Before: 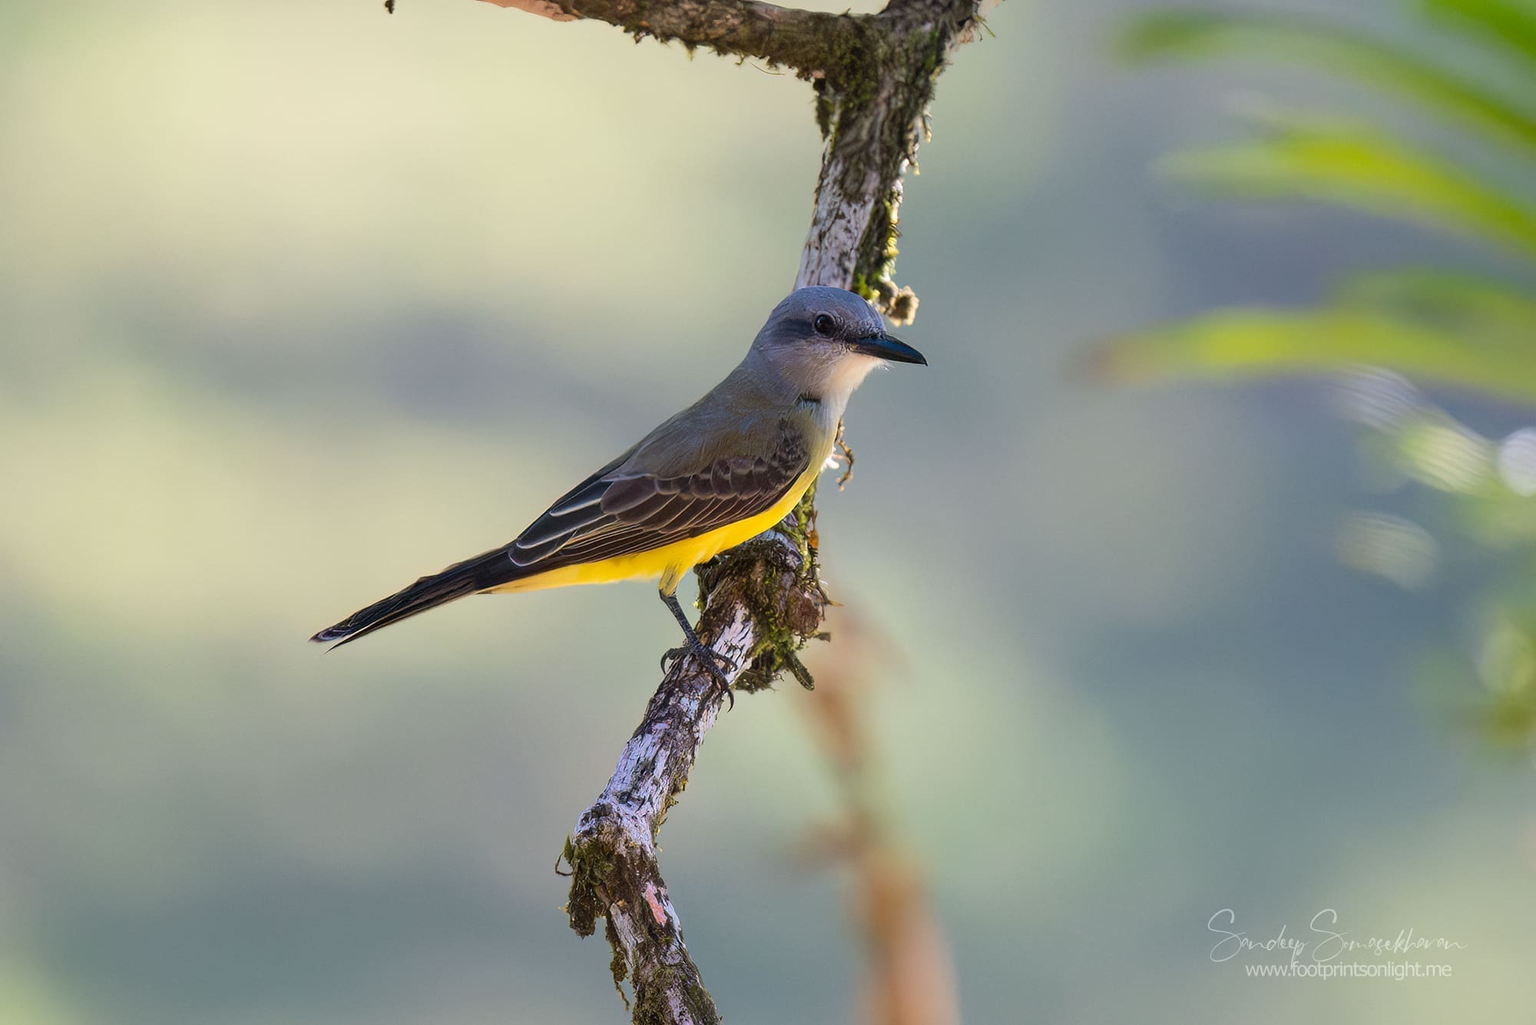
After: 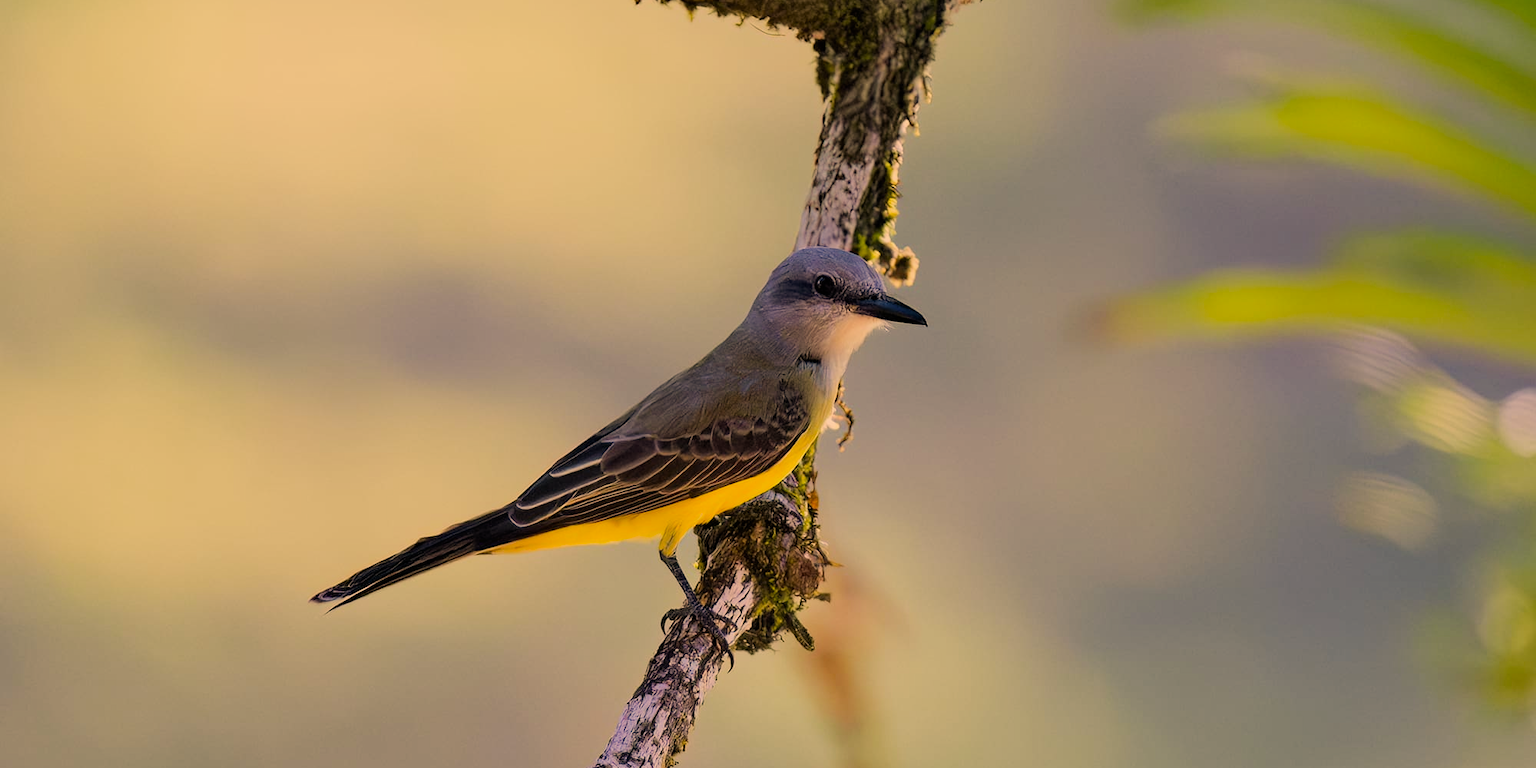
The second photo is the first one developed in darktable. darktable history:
haze removal: compatibility mode true, adaptive false
filmic rgb: black relative exposure -7.65 EV, white relative exposure 4.56 EV, hardness 3.61, contrast 1.05
color correction: highlights a* 15, highlights b* 31.55
crop: top 3.857%, bottom 21.132%
